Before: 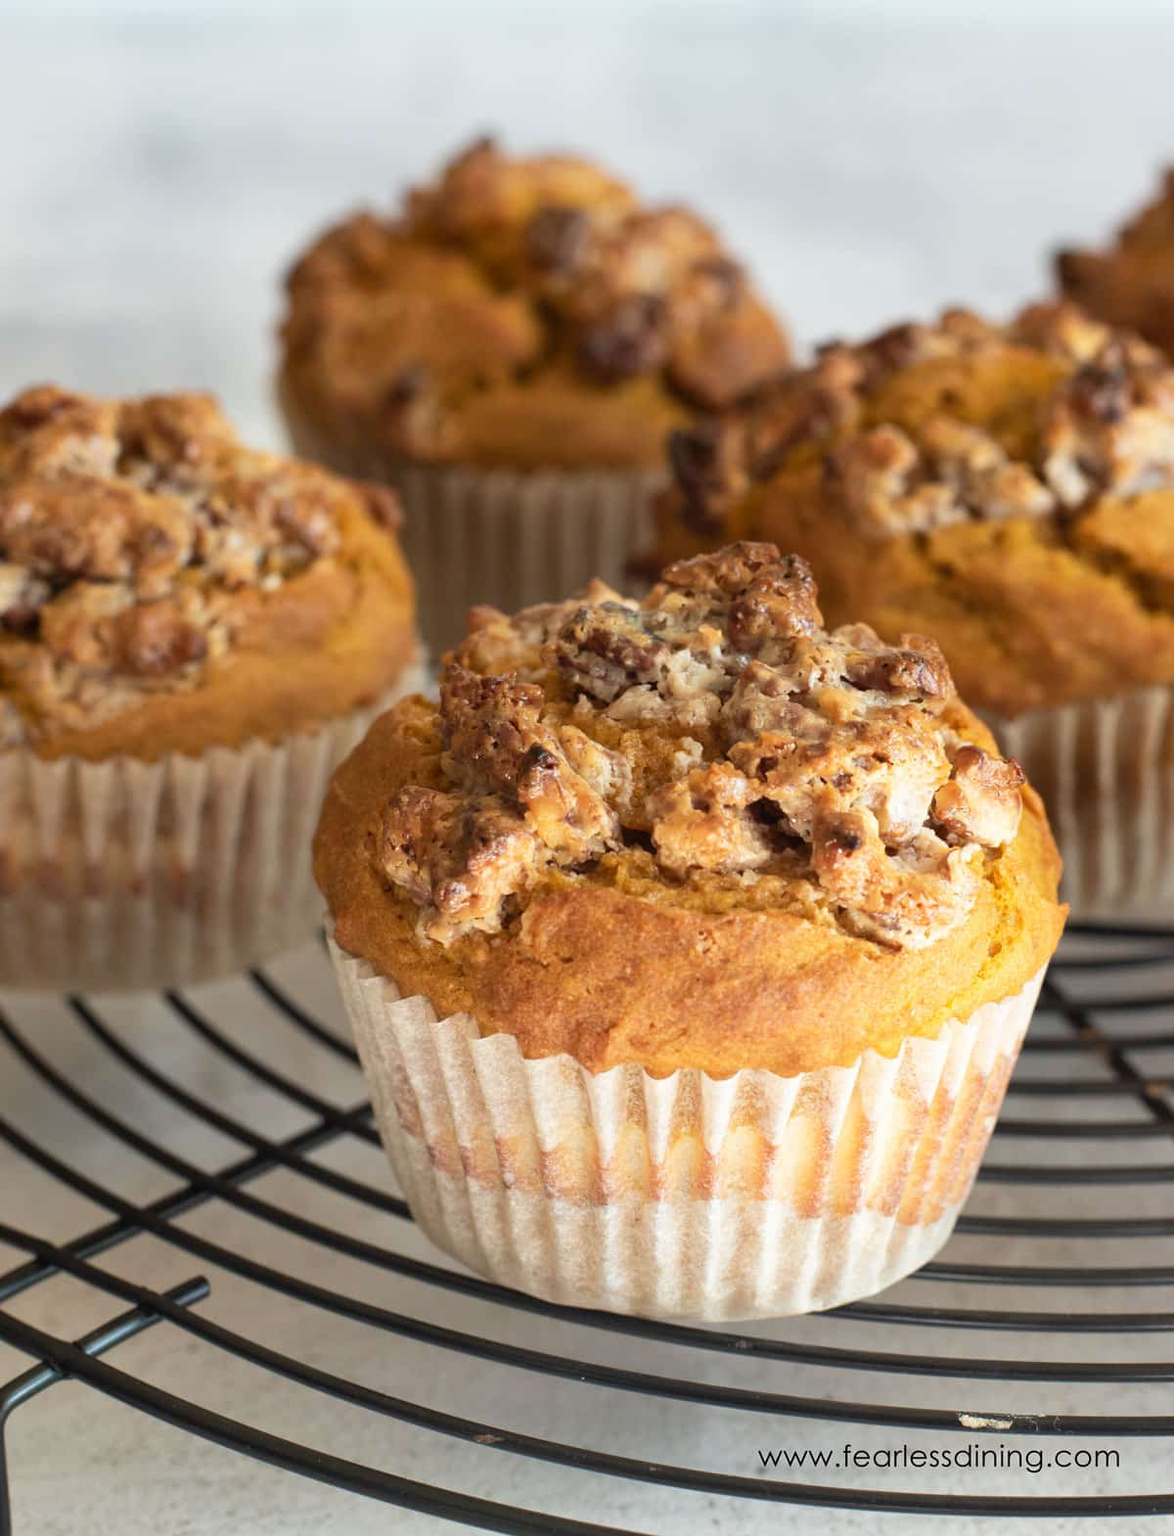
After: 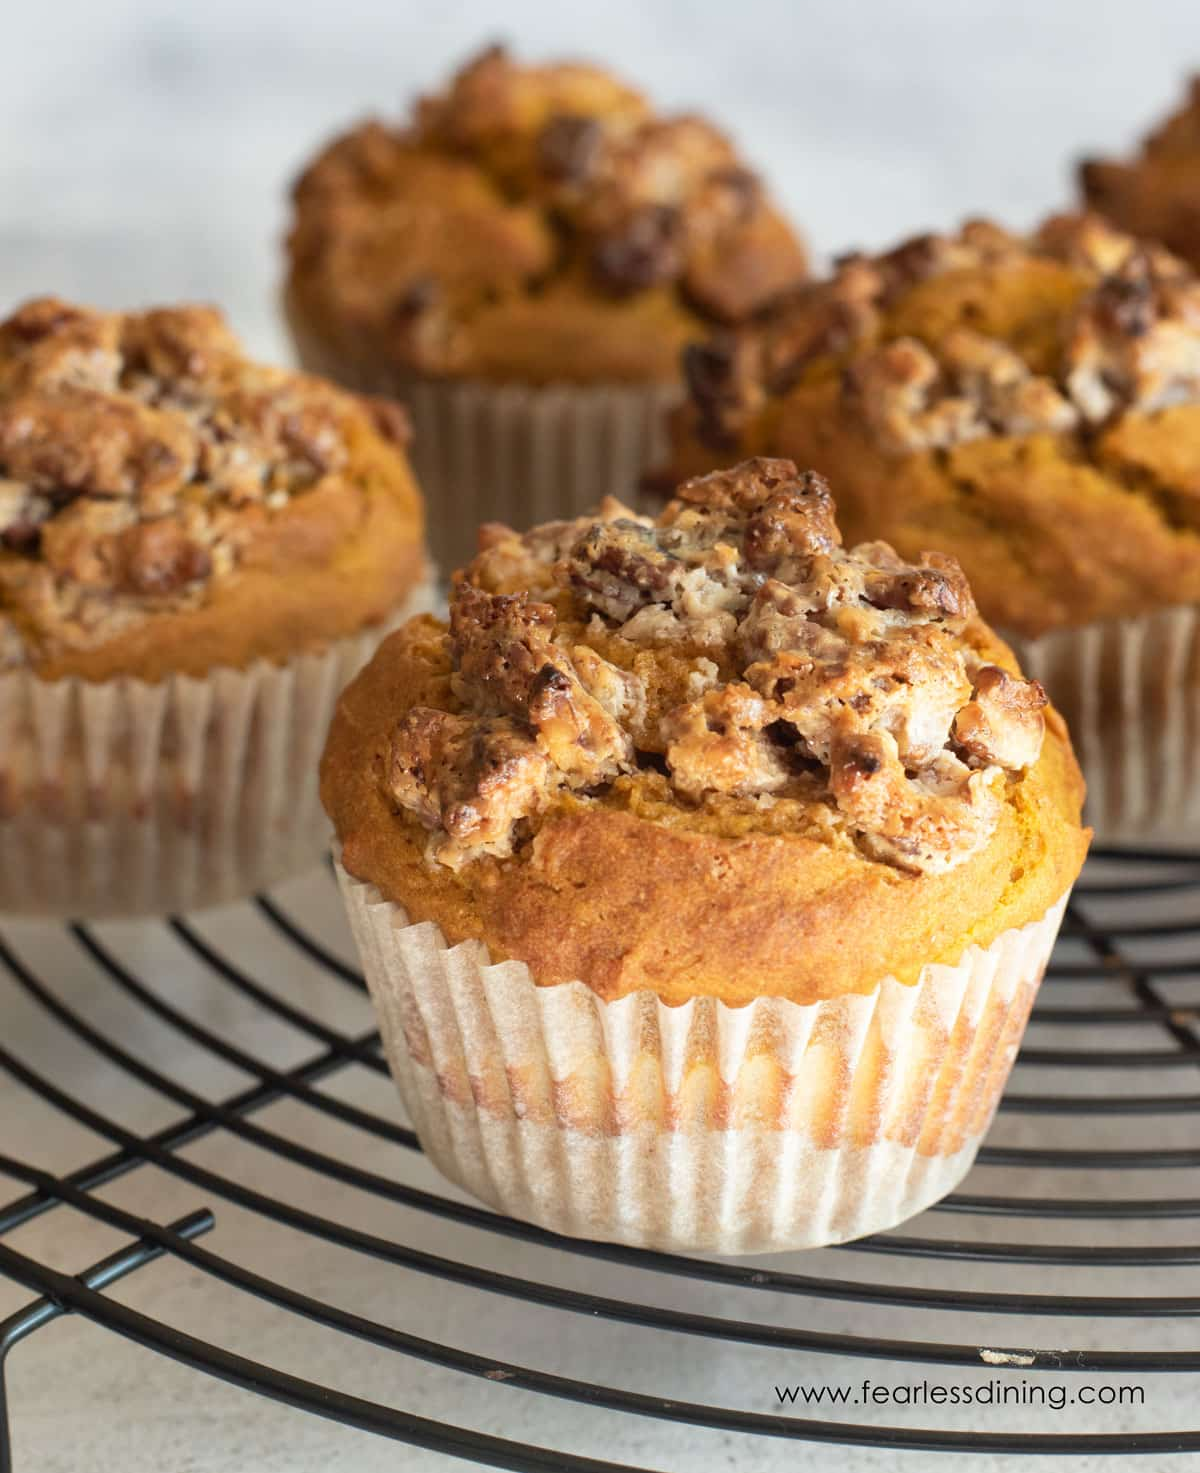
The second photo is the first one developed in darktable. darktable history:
crop and rotate: top 6.124%
